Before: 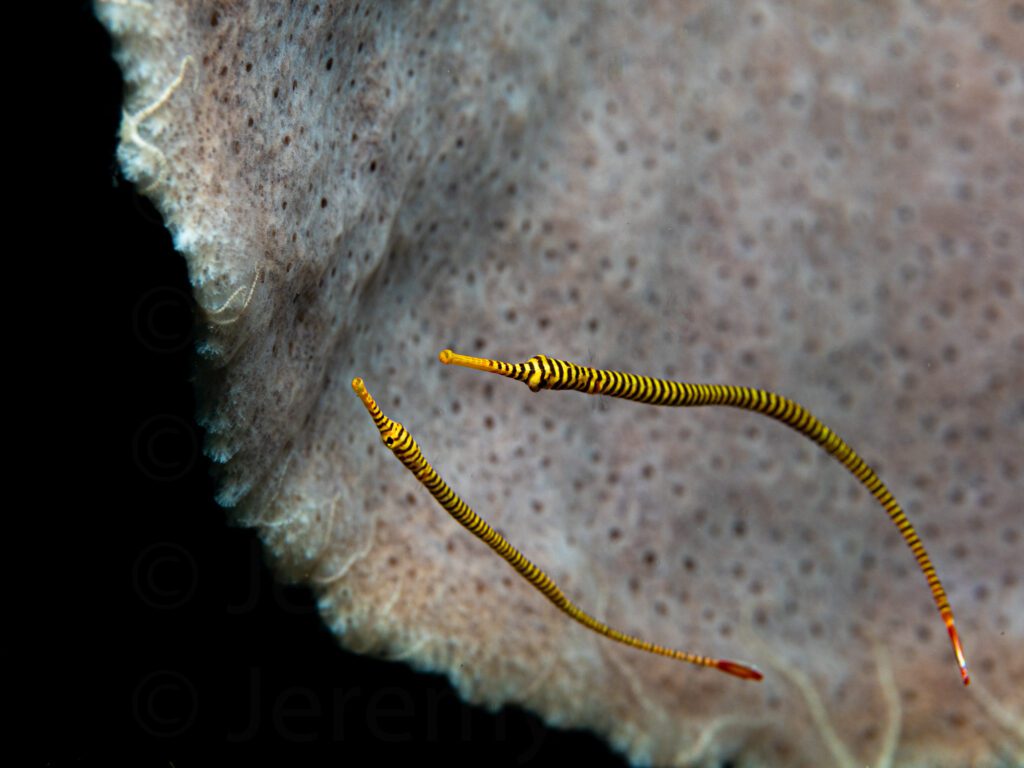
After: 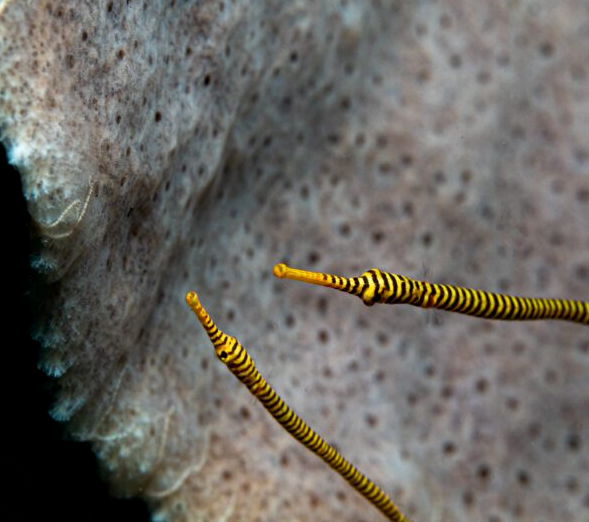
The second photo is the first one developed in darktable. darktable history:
local contrast: highlights 101%, shadows 101%, detail 120%, midtone range 0.2
contrast brightness saturation: contrast 0.034, brightness -0.041
crop: left 16.237%, top 11.263%, right 26.236%, bottom 20.663%
